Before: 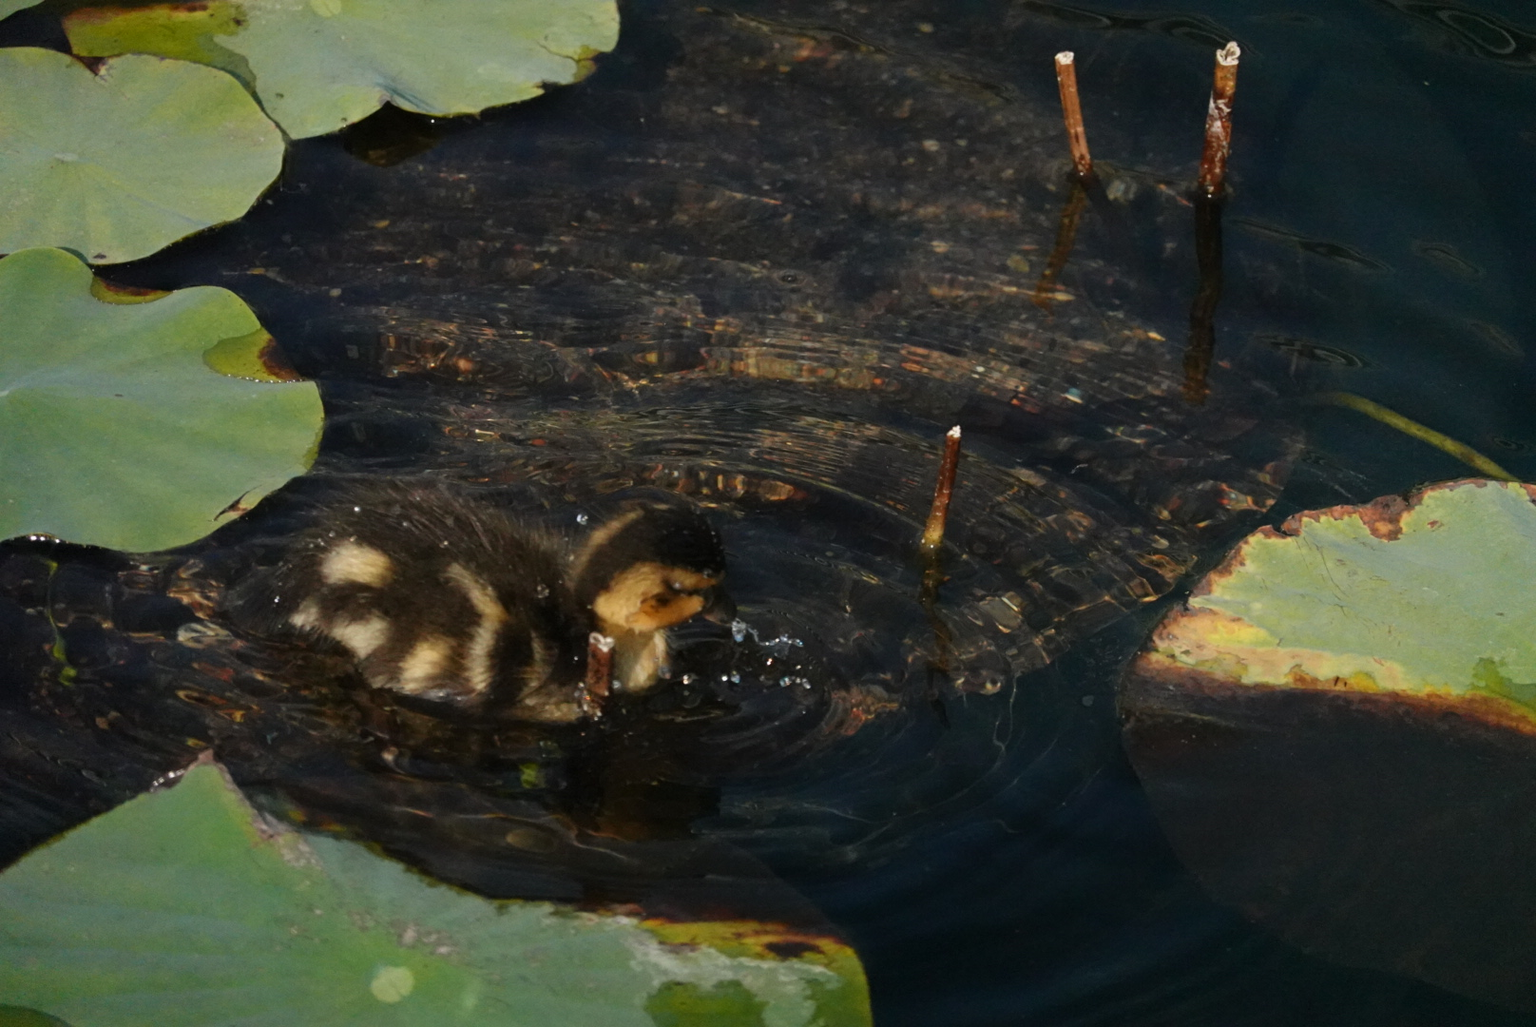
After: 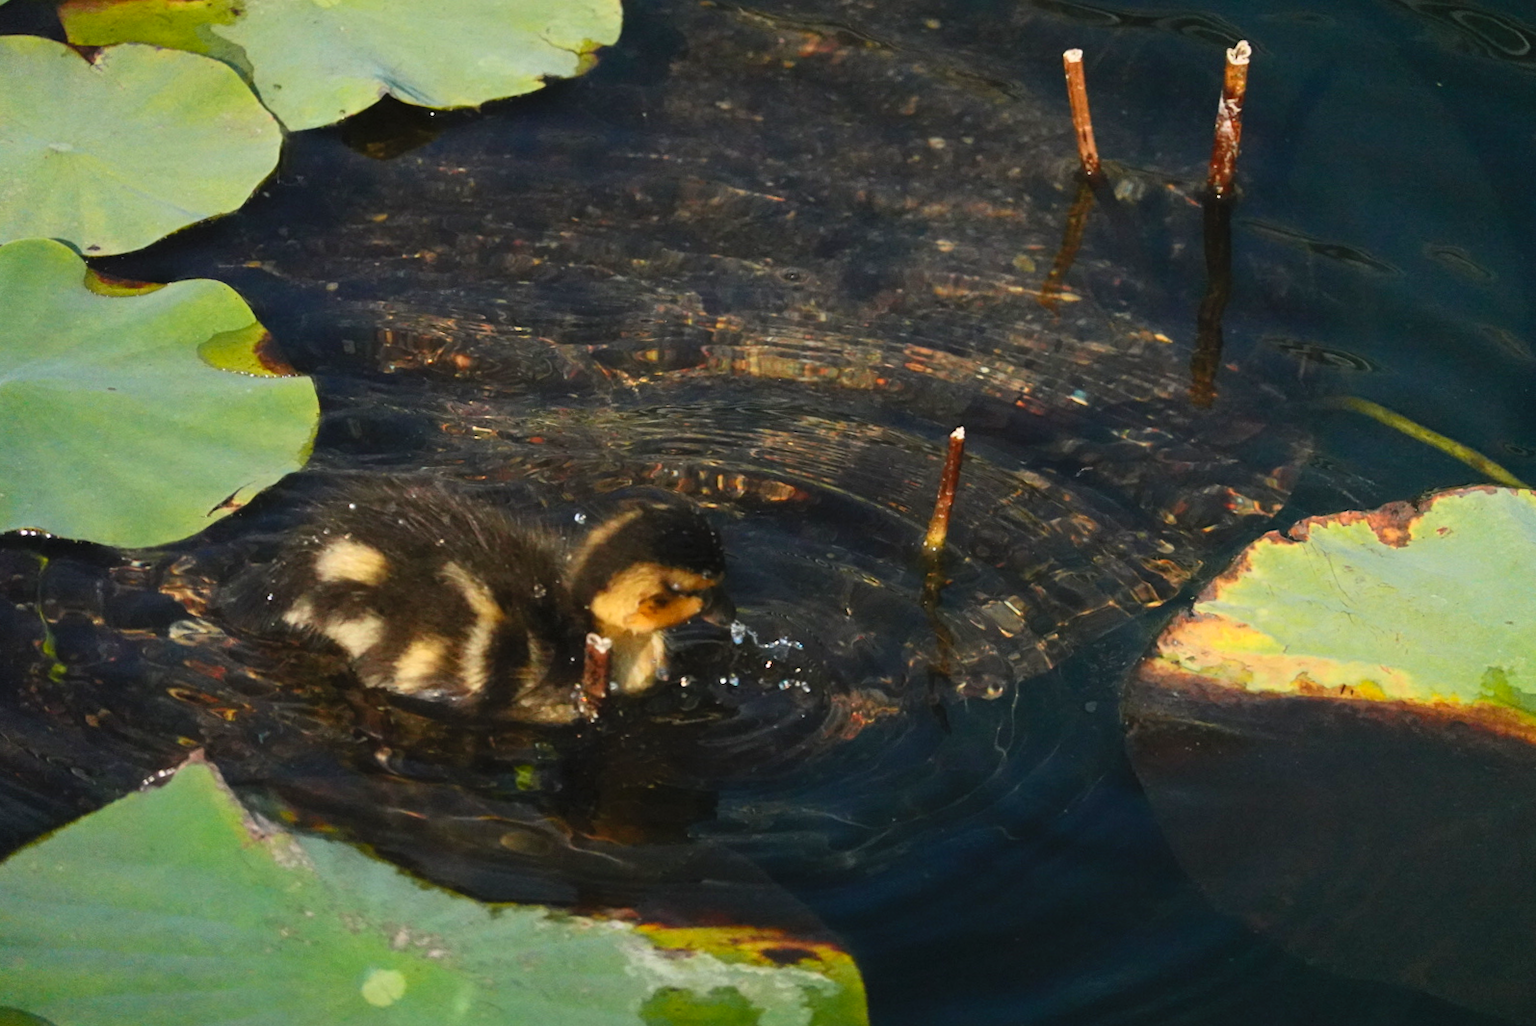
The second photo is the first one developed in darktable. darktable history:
contrast brightness saturation: contrast 0.24, brightness 0.26, saturation 0.39
crop and rotate: angle -0.5°
